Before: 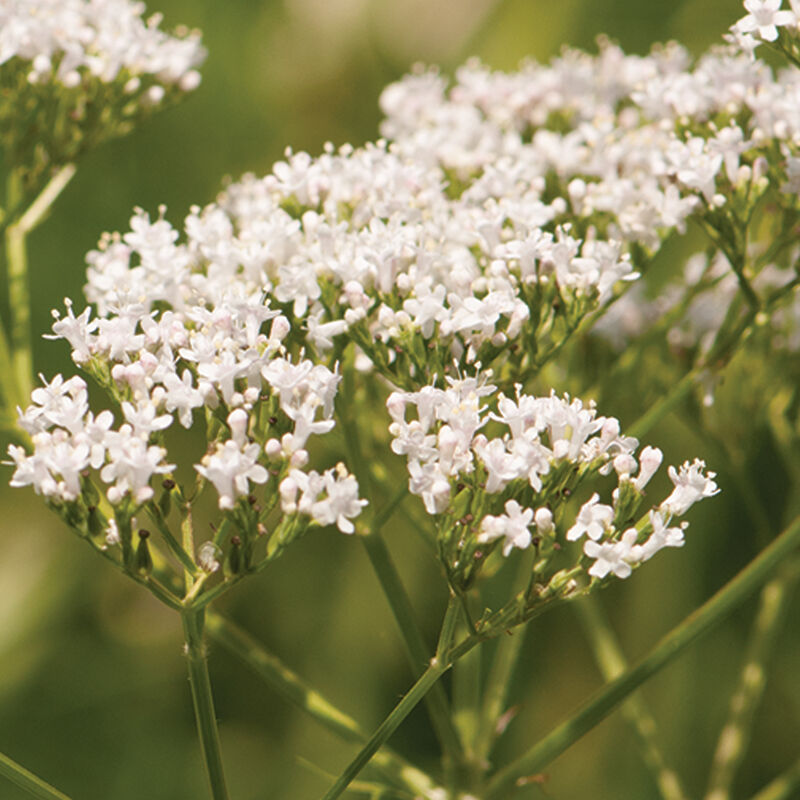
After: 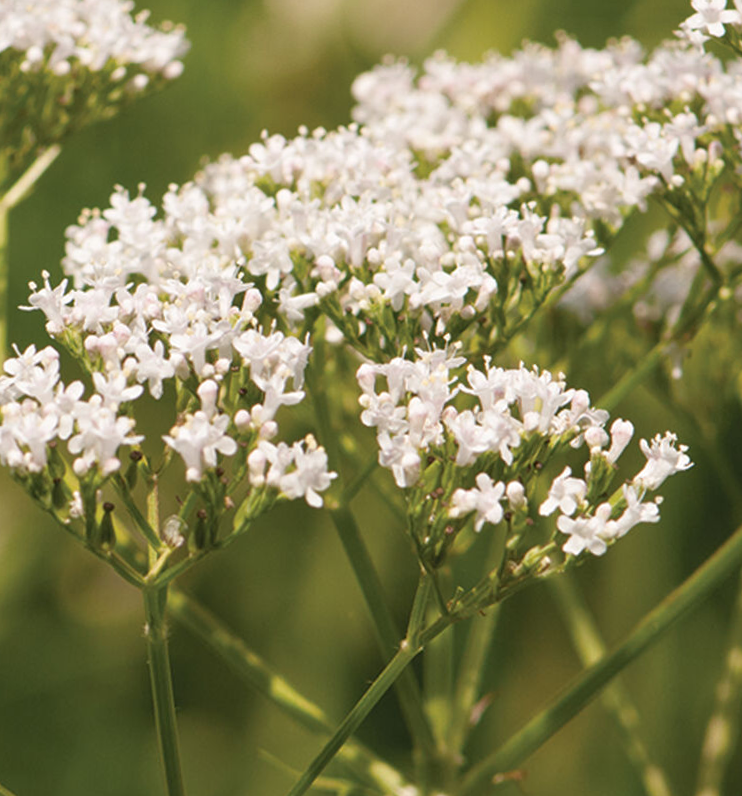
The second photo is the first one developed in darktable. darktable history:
crop and rotate: left 0.126%
rotate and perspective: rotation 0.215°, lens shift (vertical) -0.139, crop left 0.069, crop right 0.939, crop top 0.002, crop bottom 0.996
tone equalizer: on, module defaults
